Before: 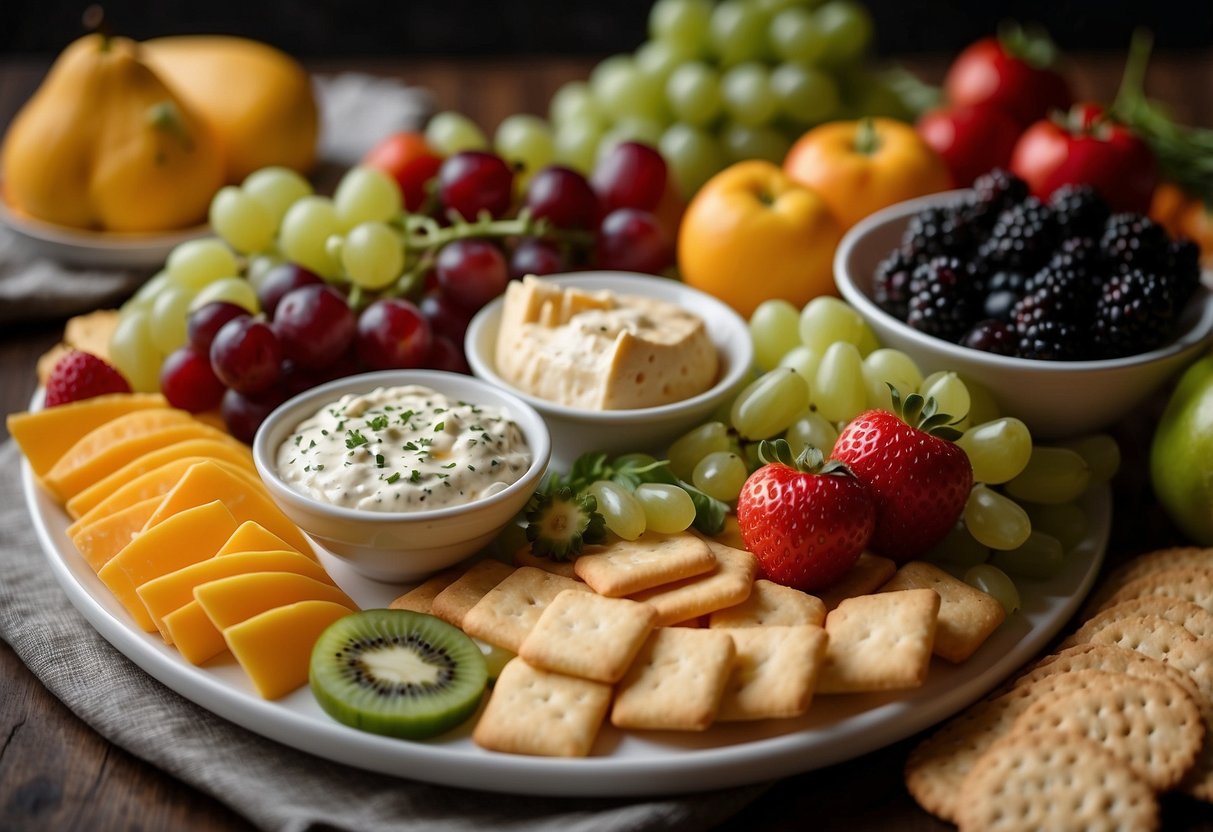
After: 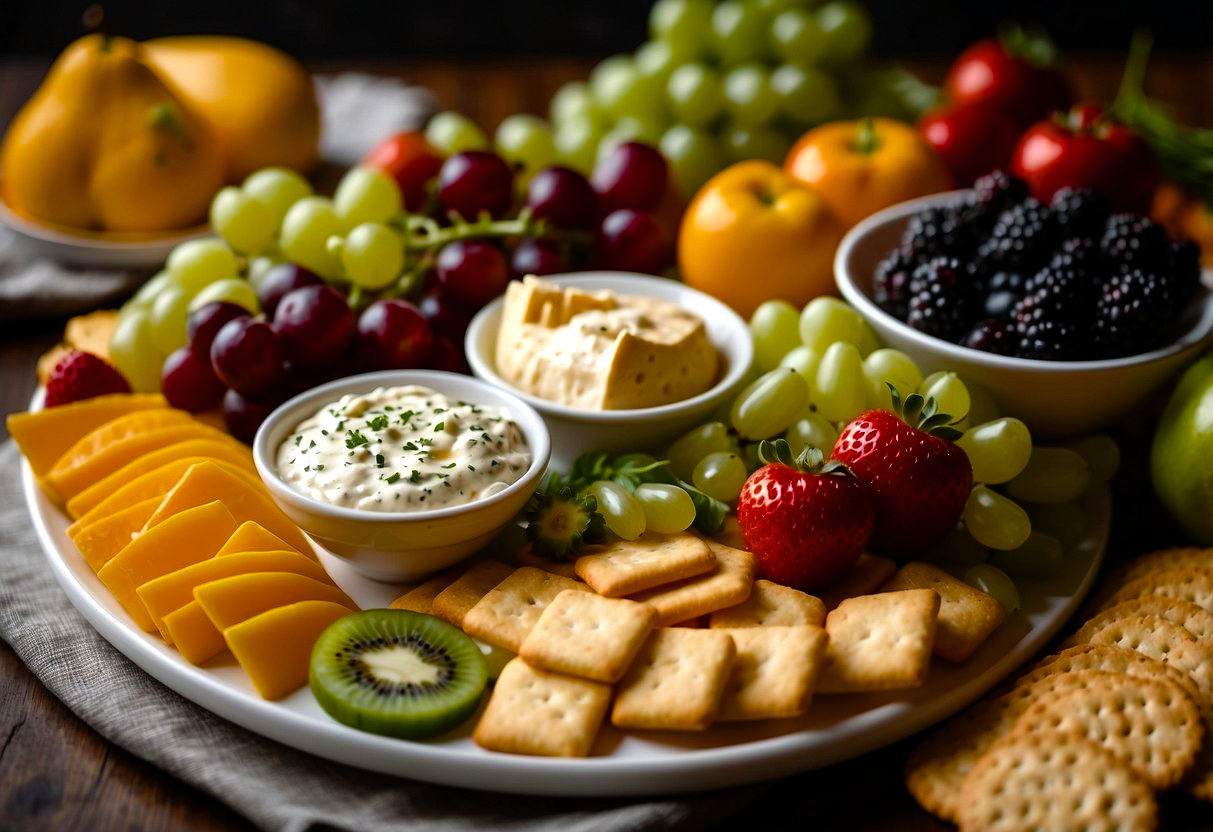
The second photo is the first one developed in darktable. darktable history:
color balance rgb: perceptual saturation grading › global saturation 25.204%, global vibrance 9.672%, contrast 14.743%, saturation formula JzAzBz (2021)
